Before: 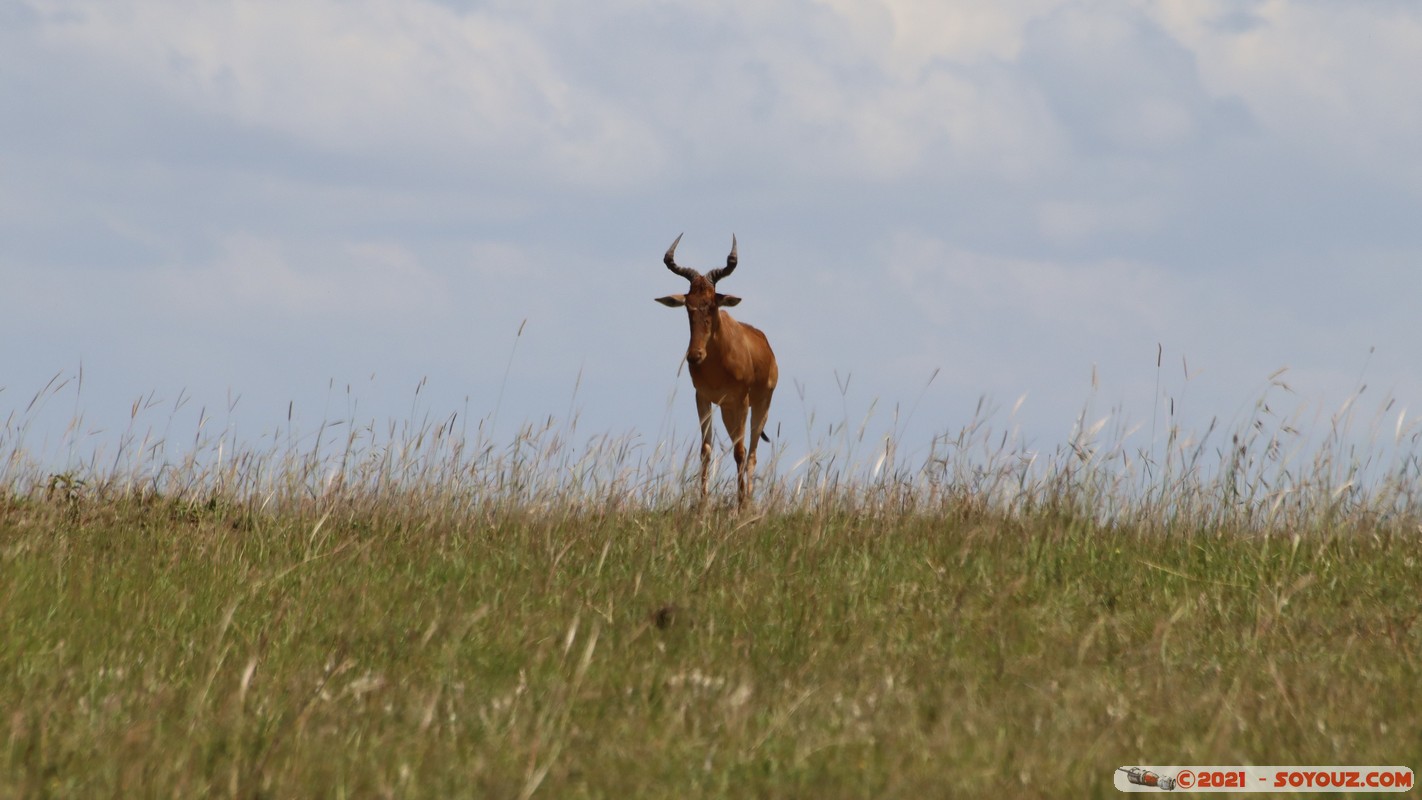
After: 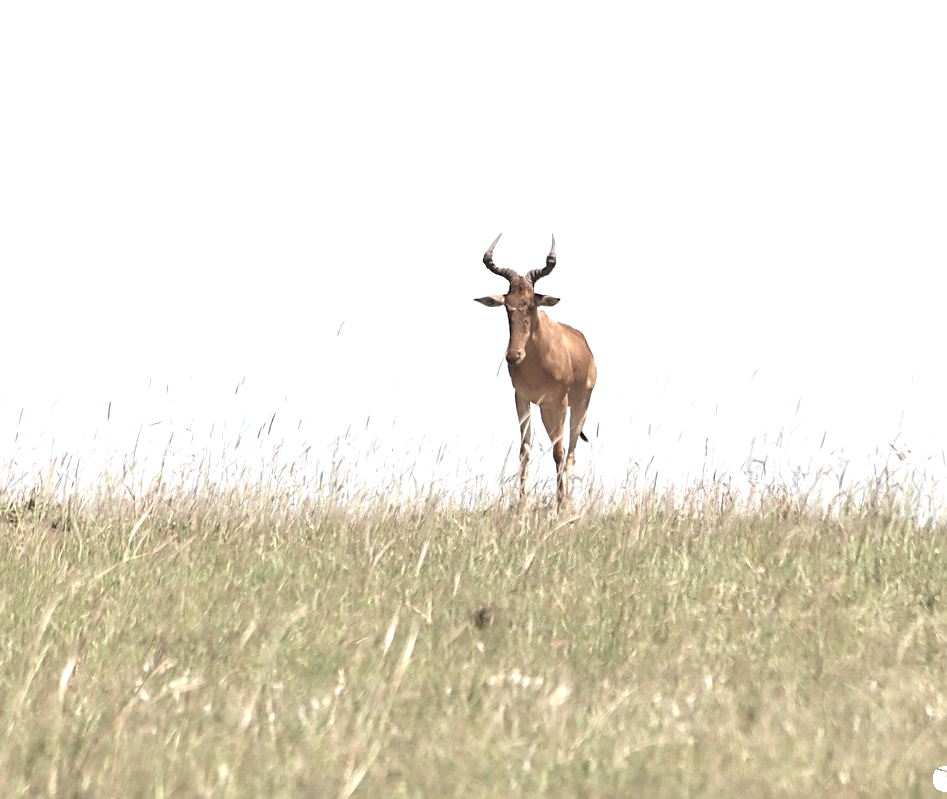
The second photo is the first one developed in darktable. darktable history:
exposure: black level correction 0.001, exposure 1.638 EV, compensate highlight preservation false
sharpen: on, module defaults
contrast brightness saturation: brightness 0.185, saturation -0.487
crop and rotate: left 12.839%, right 20.52%
